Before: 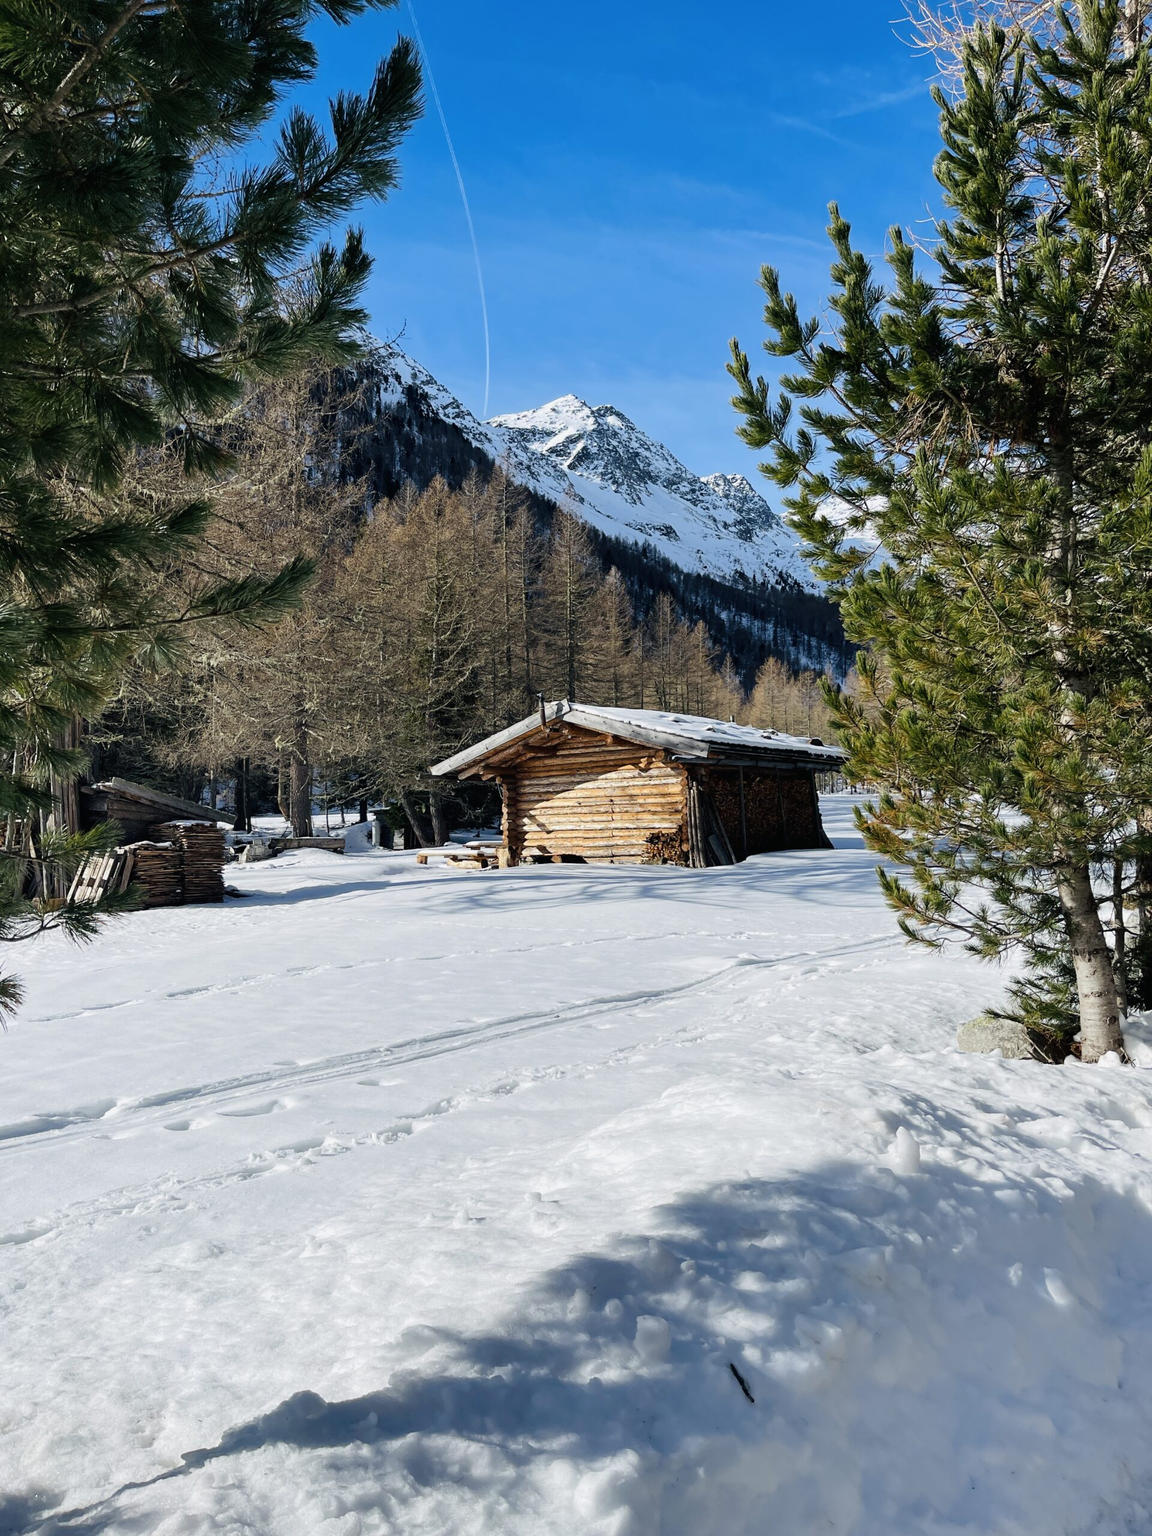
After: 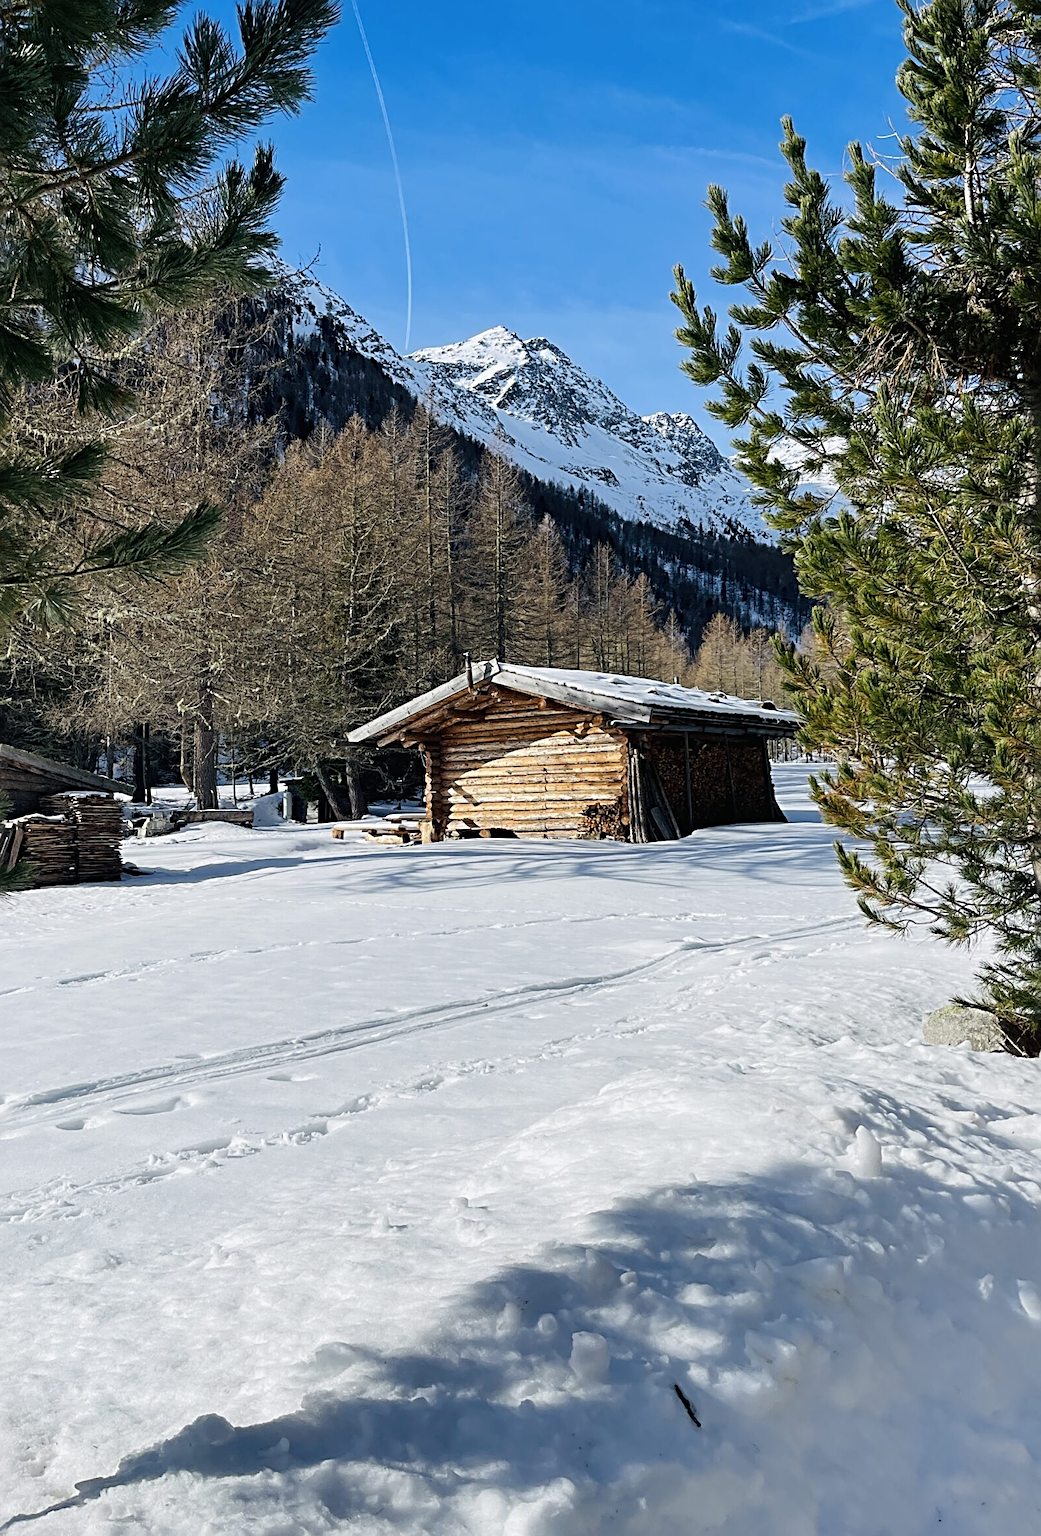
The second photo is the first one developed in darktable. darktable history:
crop: left 9.807%, top 6.259%, right 7.334%, bottom 2.177%
sharpen: radius 4
